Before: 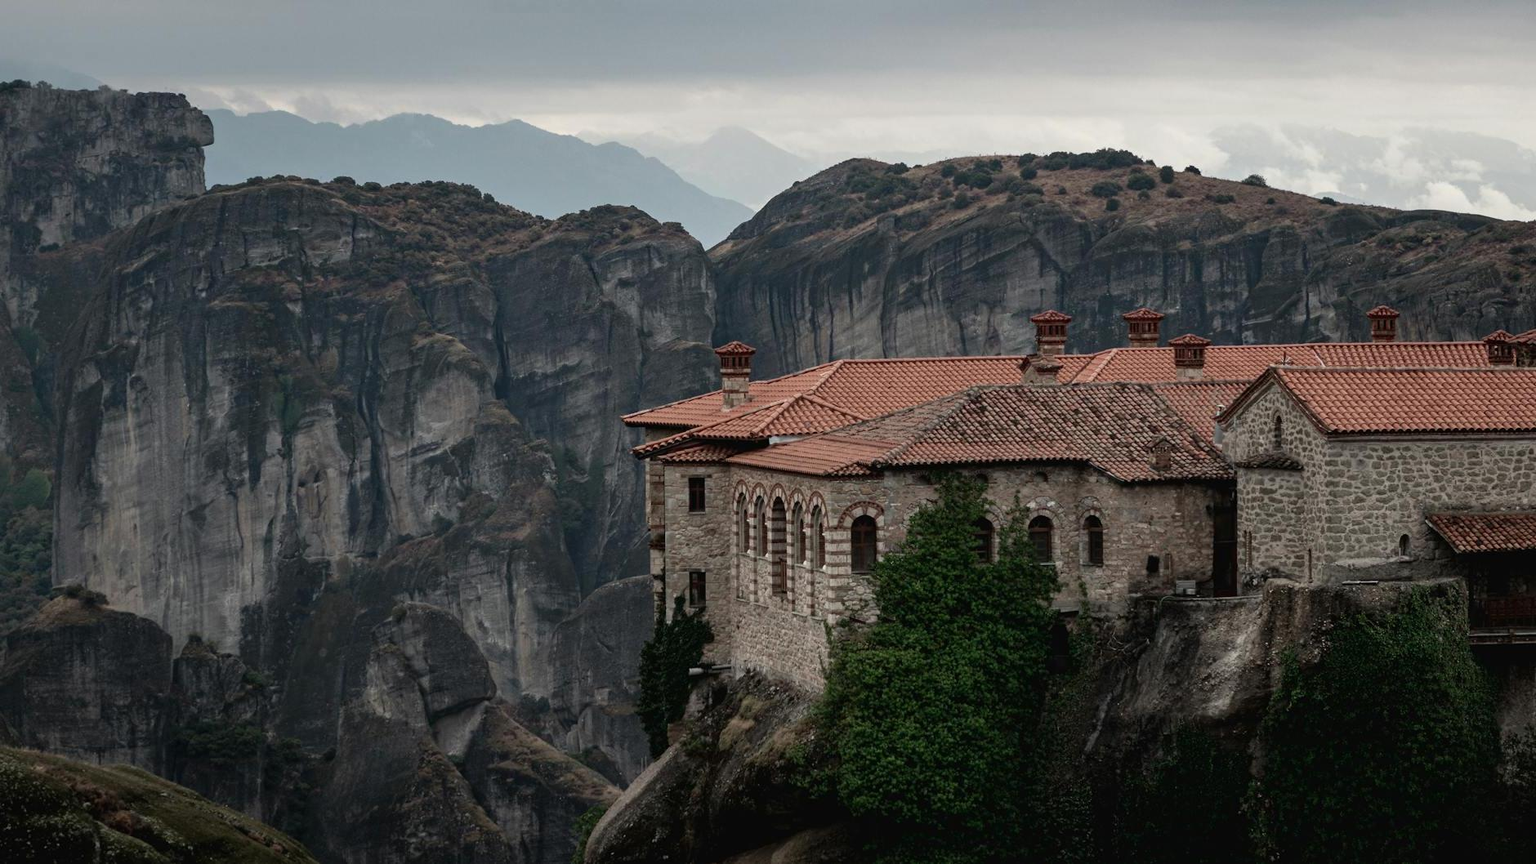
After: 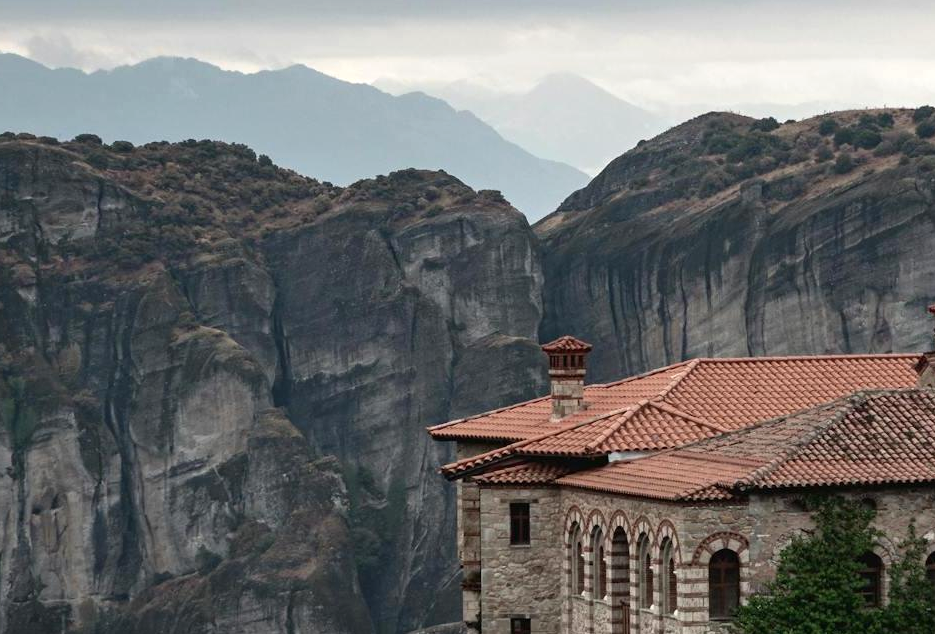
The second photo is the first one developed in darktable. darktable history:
exposure: black level correction 0, exposure 0.396 EV, compensate exposure bias true, compensate highlight preservation false
crop: left 17.736%, top 7.759%, right 32.483%, bottom 32.236%
